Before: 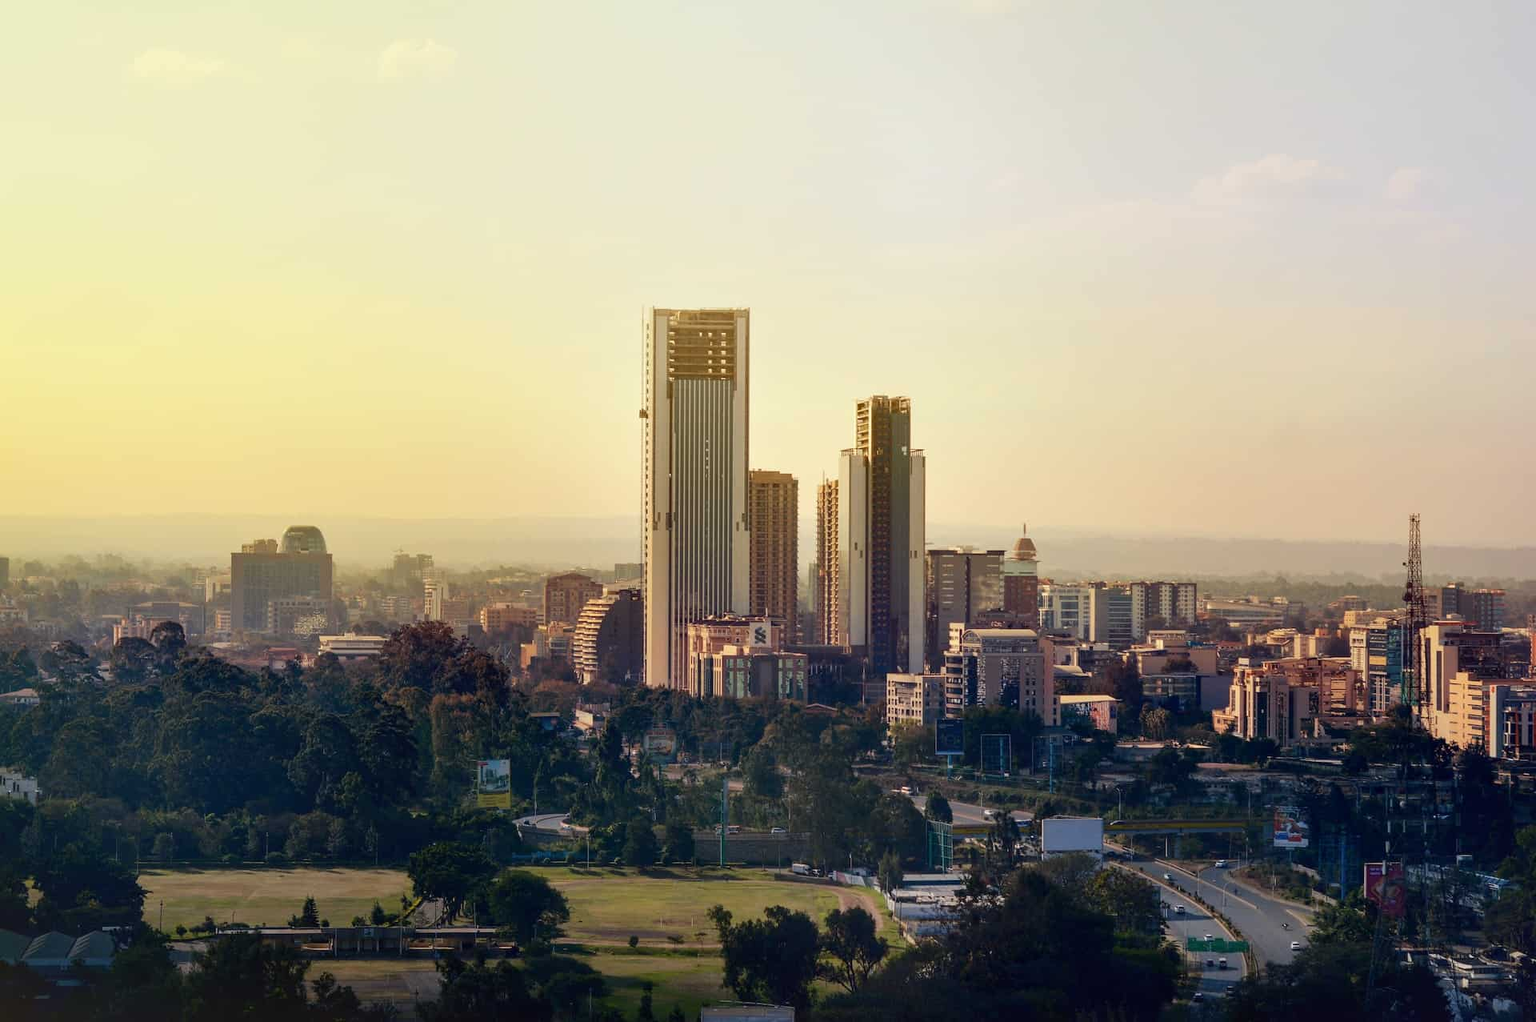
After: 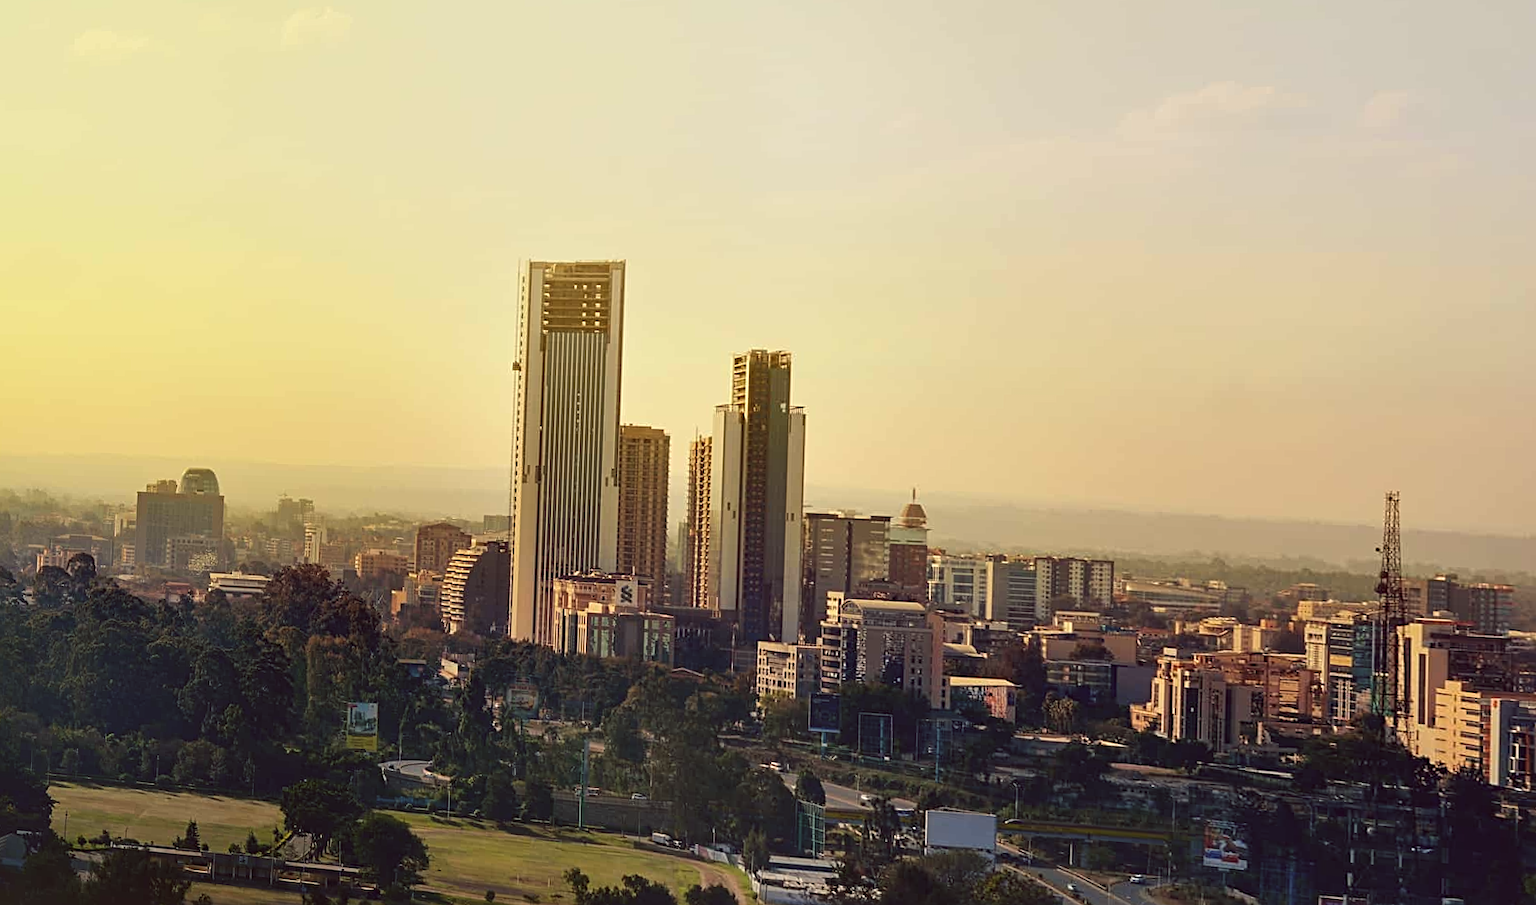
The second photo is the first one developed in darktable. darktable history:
crop and rotate: left 1.774%, right 0.633%, bottom 1.28%
color balance: lift [1.005, 1.002, 0.998, 0.998], gamma [1, 1.021, 1.02, 0.979], gain [0.923, 1.066, 1.056, 0.934]
rotate and perspective: rotation 1.69°, lens shift (vertical) -0.023, lens shift (horizontal) -0.291, crop left 0.025, crop right 0.988, crop top 0.092, crop bottom 0.842
sharpen: radius 2.767
